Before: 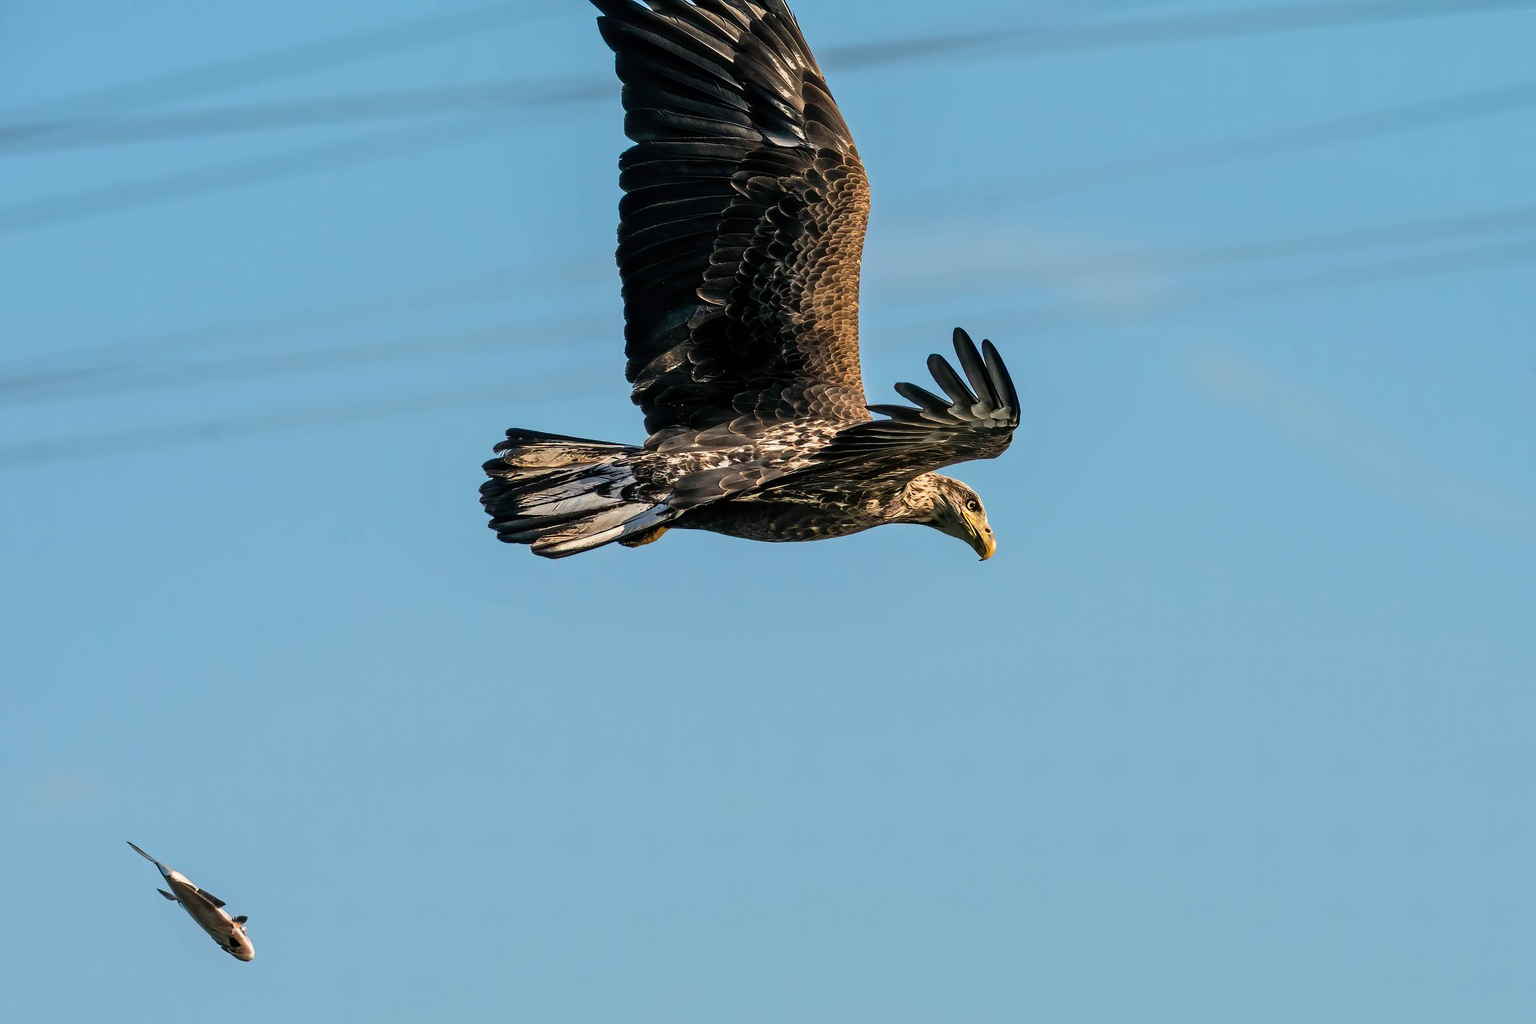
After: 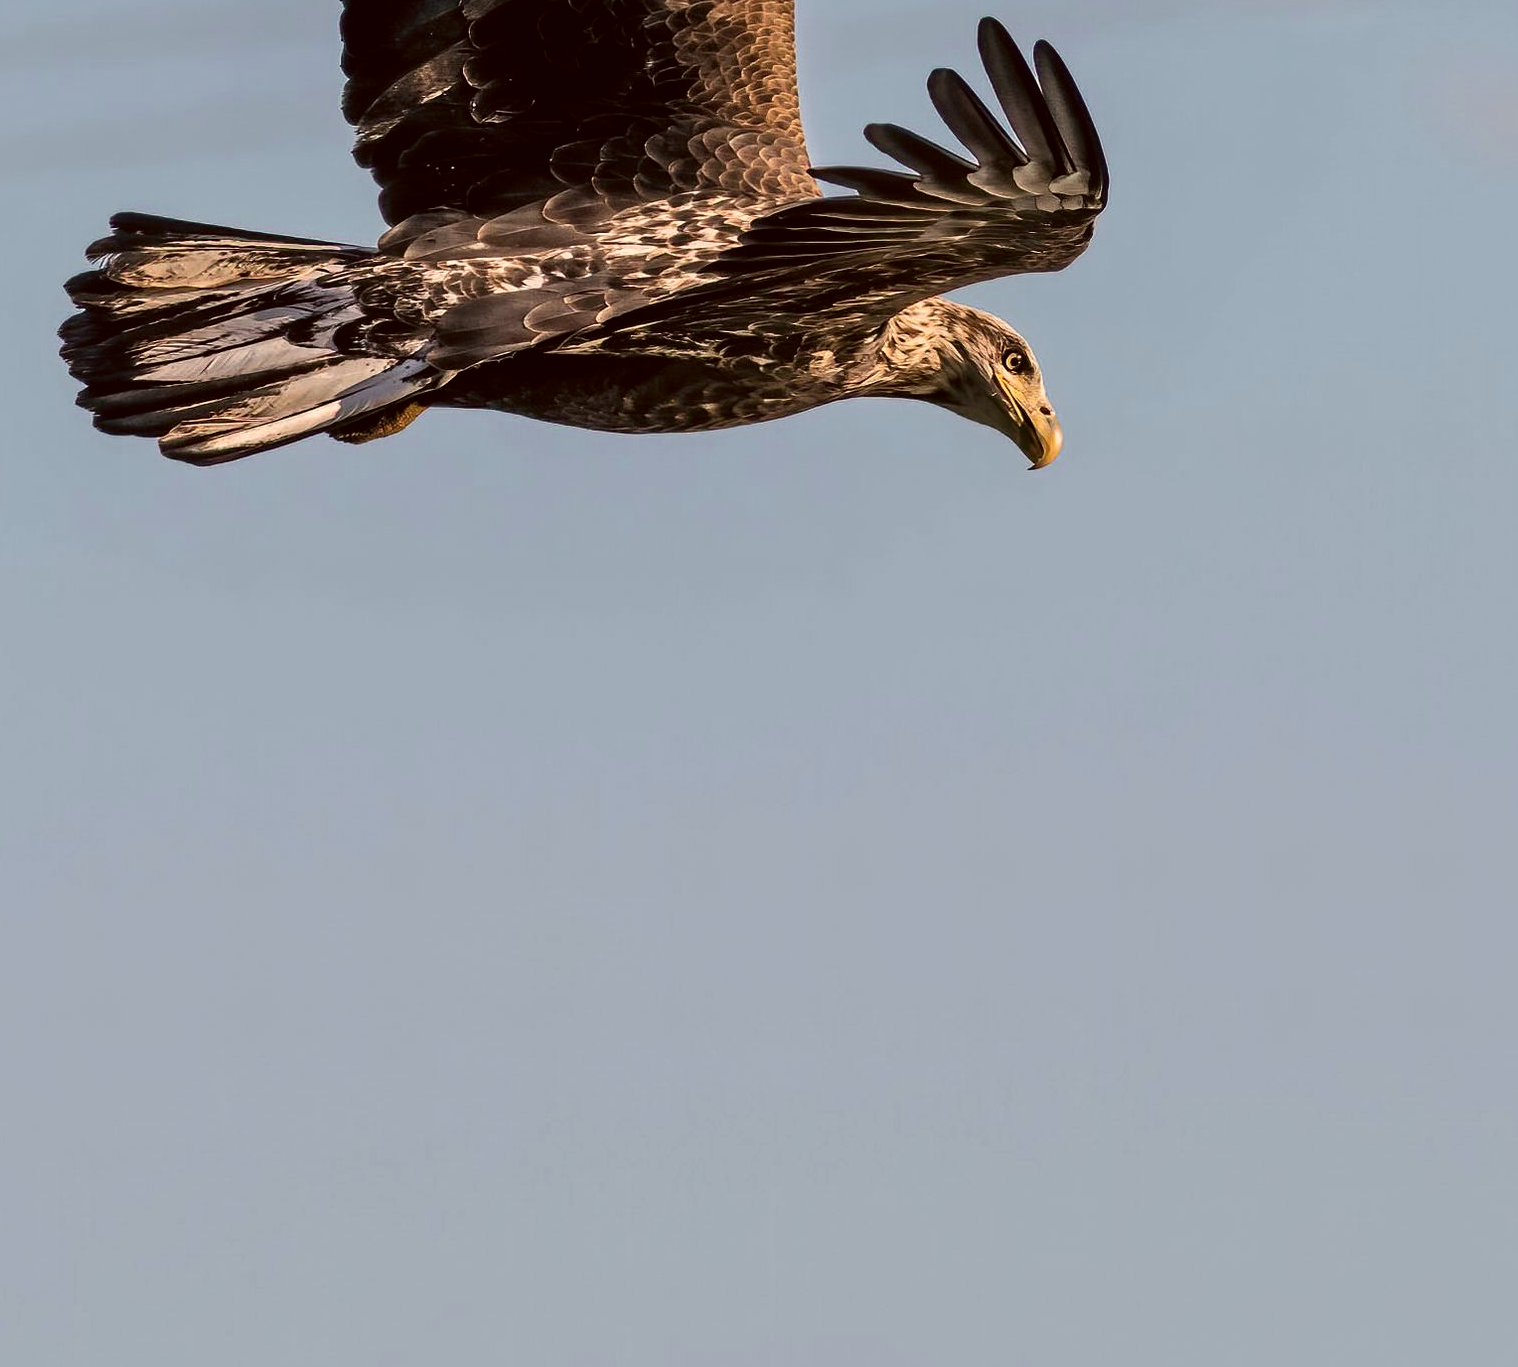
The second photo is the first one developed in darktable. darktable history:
crop and rotate: left 29.237%, top 31.152%, right 19.807%
exposure: black level correction 0.001, compensate highlight preservation false
color correction: highlights a* 10.21, highlights b* 9.79, shadows a* 8.61, shadows b* 7.88, saturation 0.8
